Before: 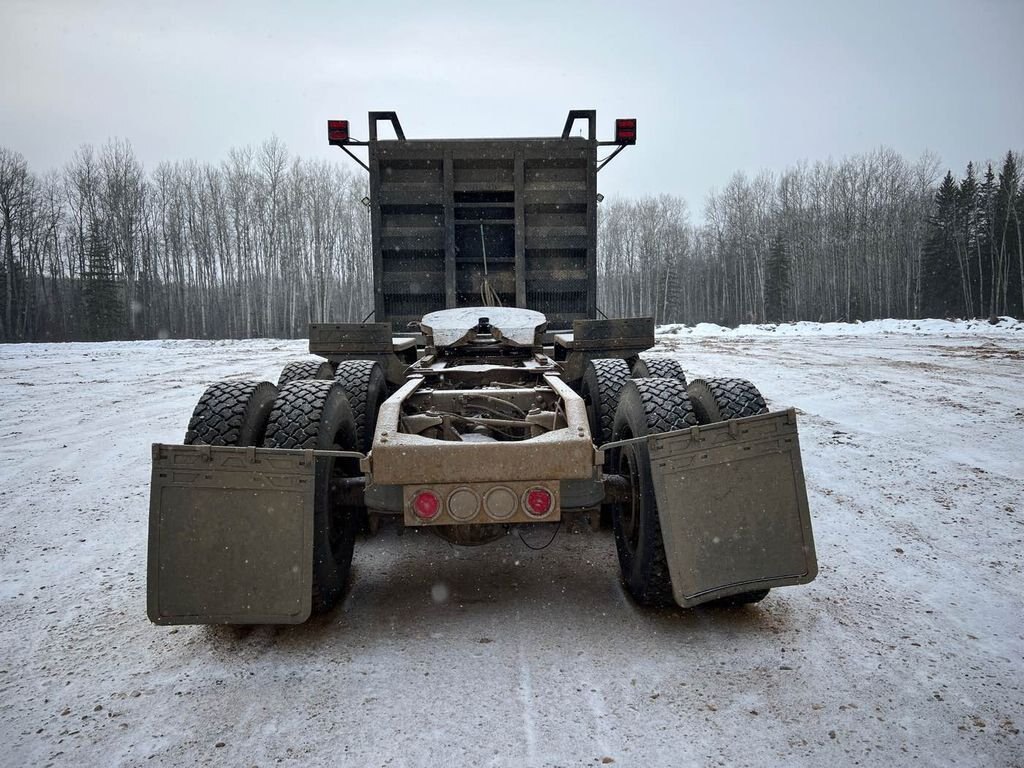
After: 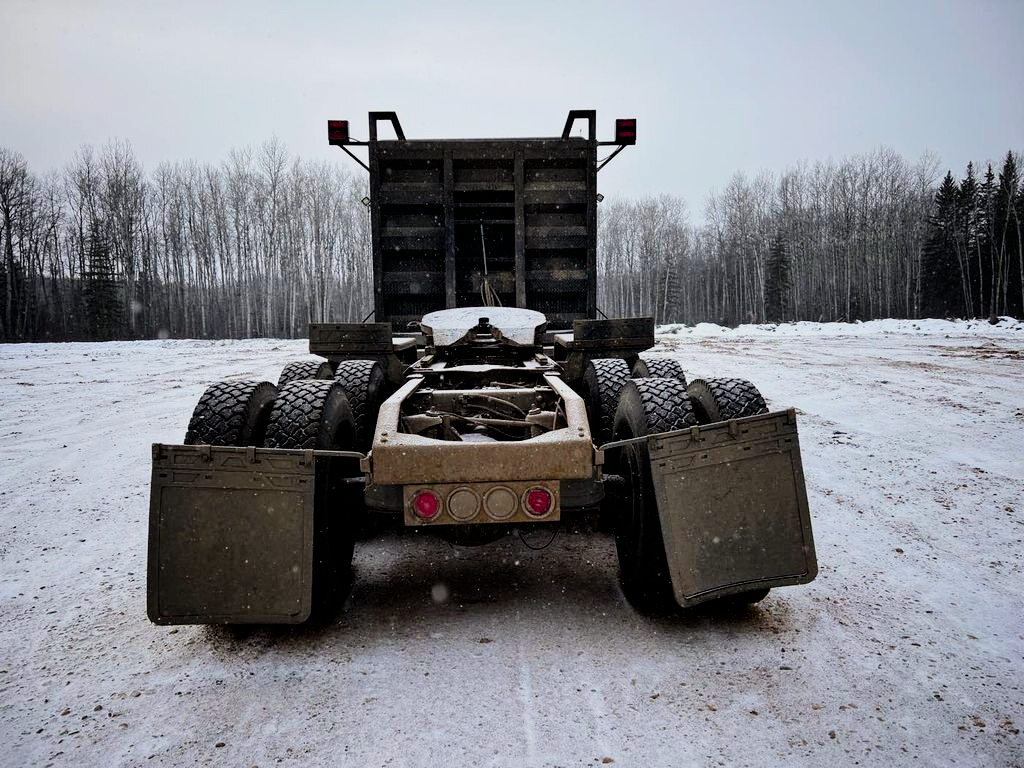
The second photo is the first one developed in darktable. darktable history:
filmic rgb: black relative exposure -5.02 EV, white relative exposure 3.5 EV, hardness 3.18, contrast 1.297, highlights saturation mix -49.79%
color balance rgb: power › chroma 0.299%, power › hue 24.53°, highlights gain › chroma 0.242%, highlights gain › hue 330.95°, perceptual saturation grading › global saturation 30.167%, global vibrance 20%
